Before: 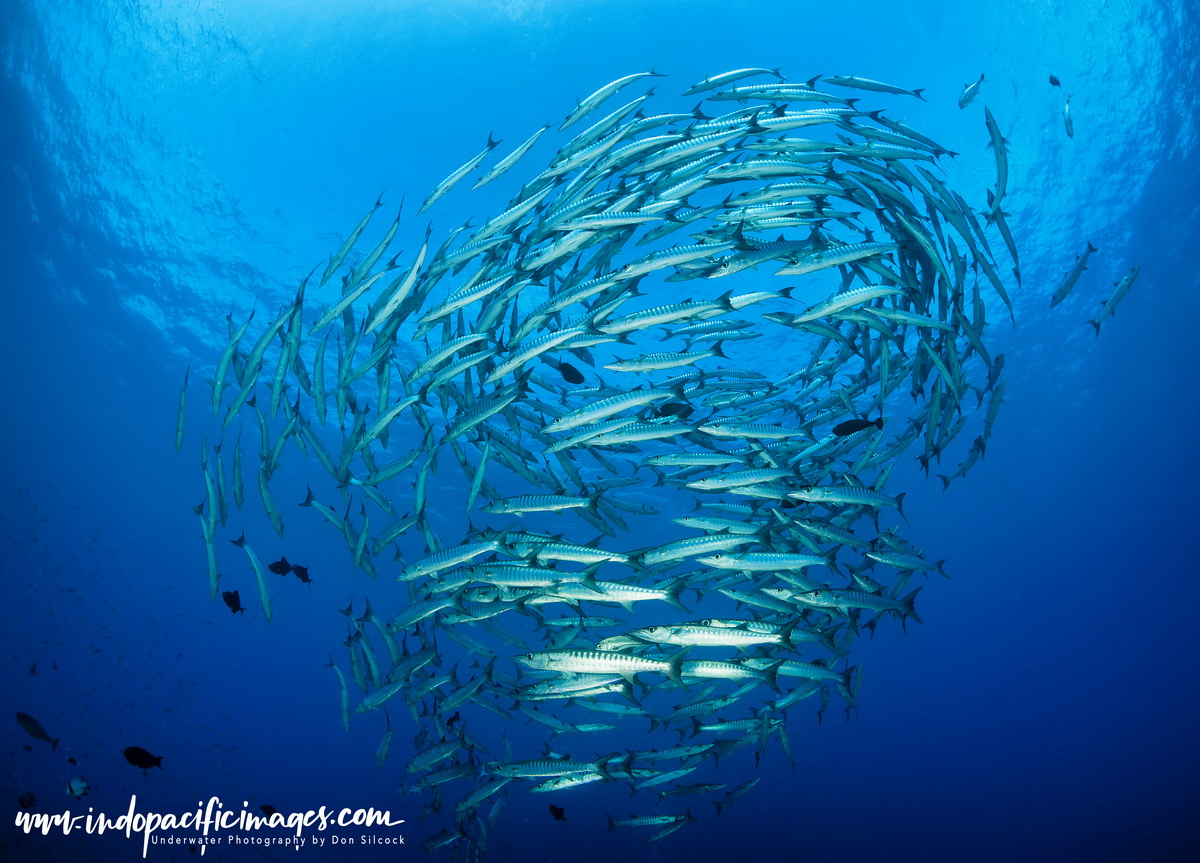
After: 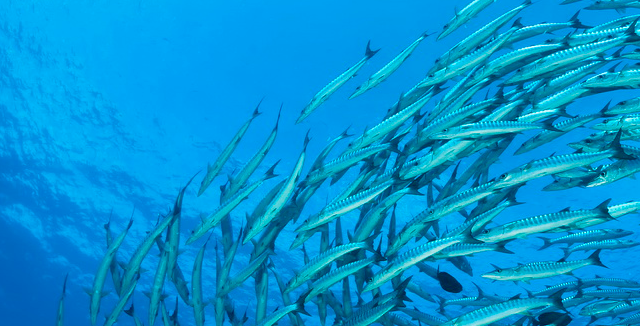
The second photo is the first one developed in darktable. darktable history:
crop: left 10.229%, top 10.633%, right 36.358%, bottom 51.559%
